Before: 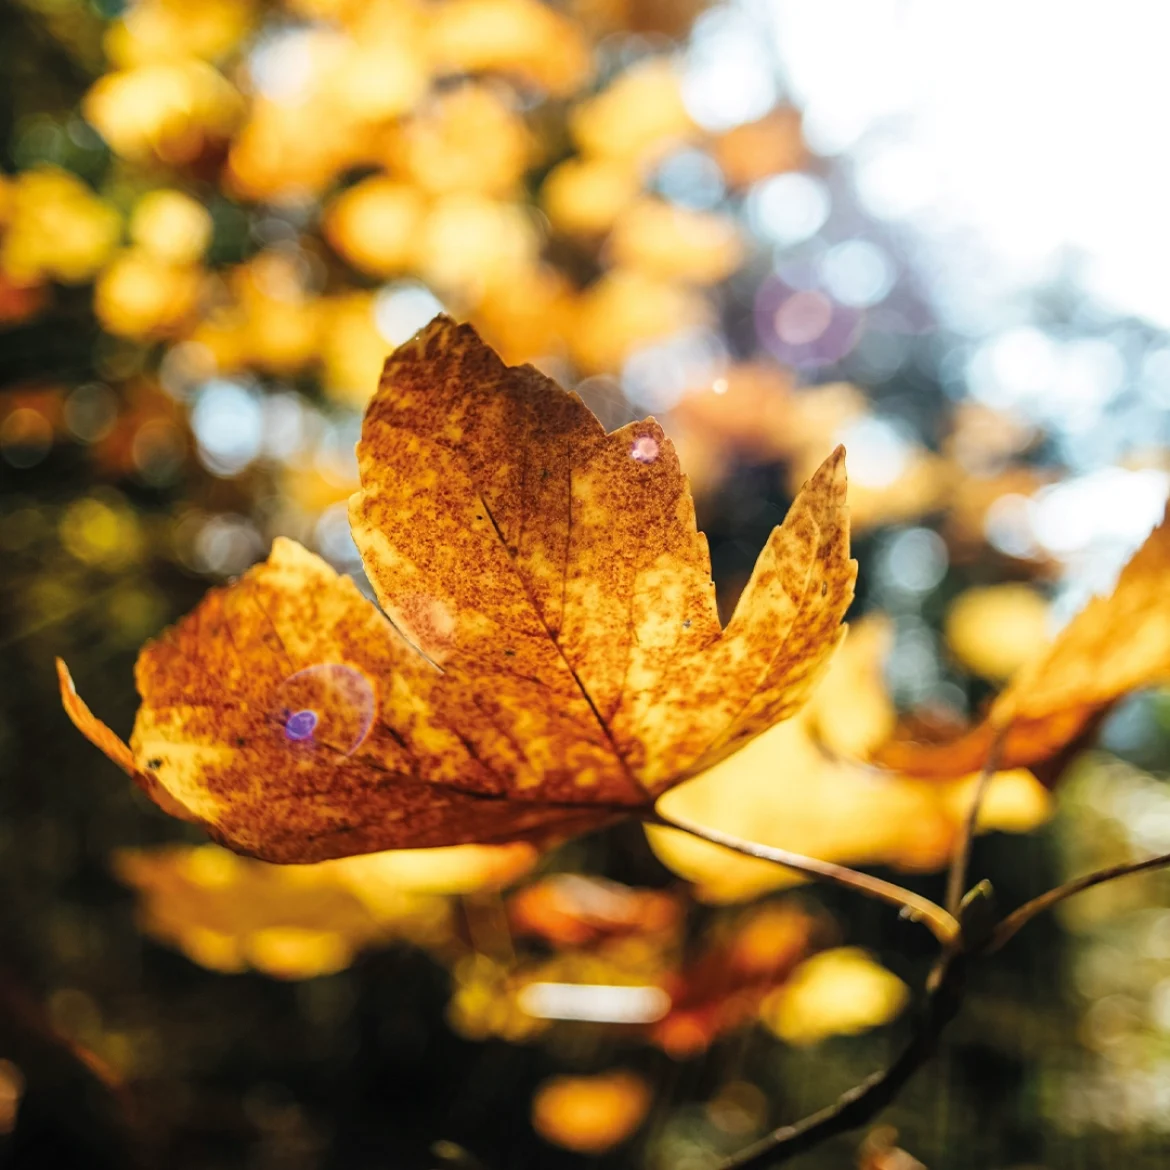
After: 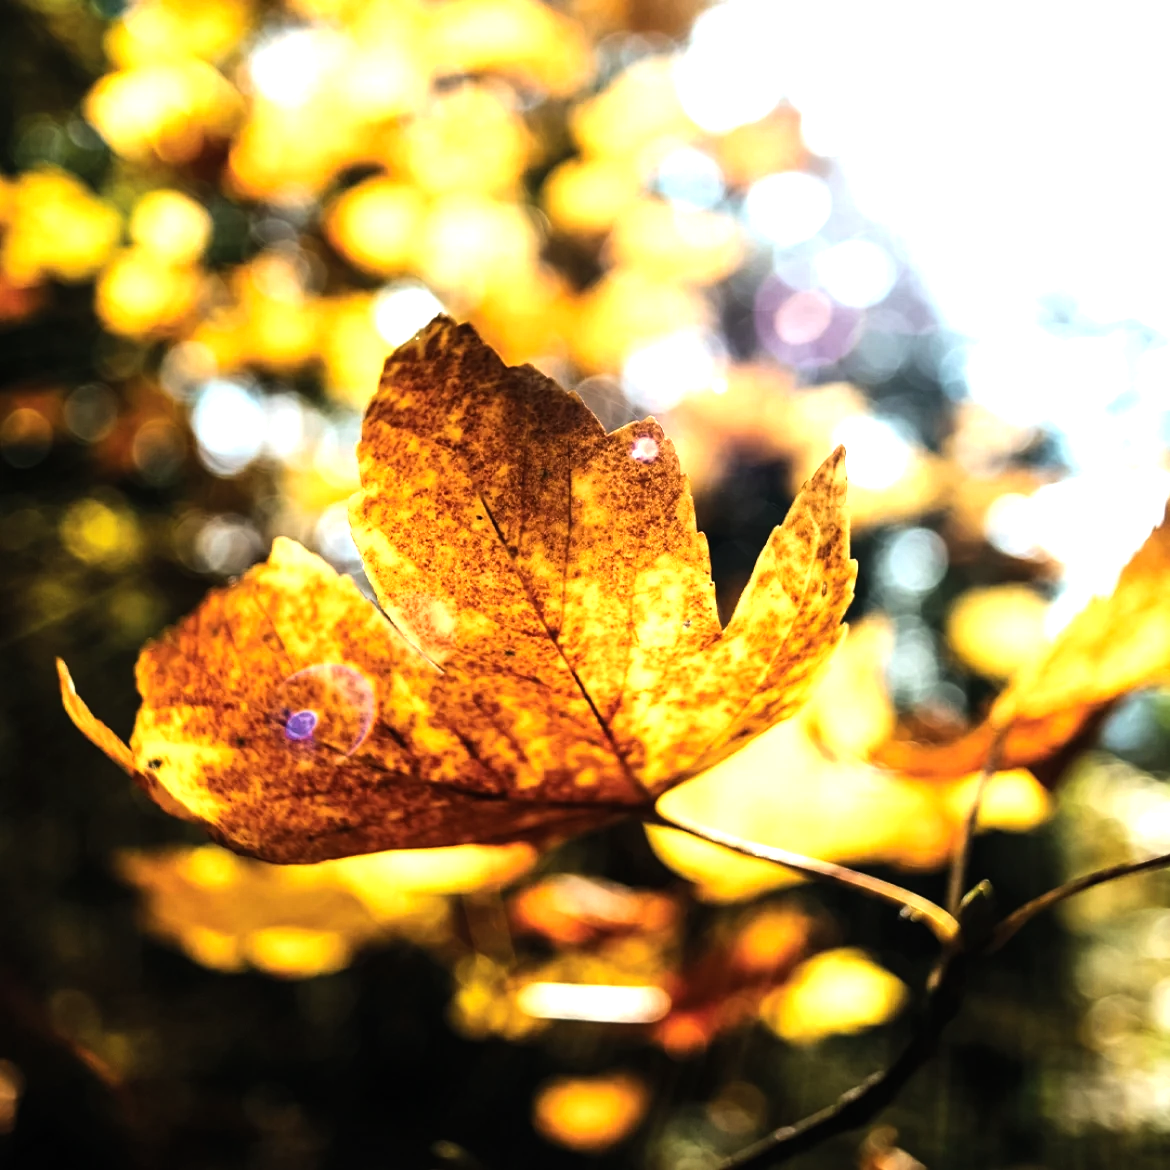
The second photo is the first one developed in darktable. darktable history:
tone equalizer: -8 EV -1.07 EV, -7 EV -1.01 EV, -6 EV -0.87 EV, -5 EV -0.561 EV, -3 EV 0.552 EV, -2 EV 0.89 EV, -1 EV 0.993 EV, +0 EV 1.08 EV, edges refinement/feathering 500, mask exposure compensation -1.57 EV, preserve details no
